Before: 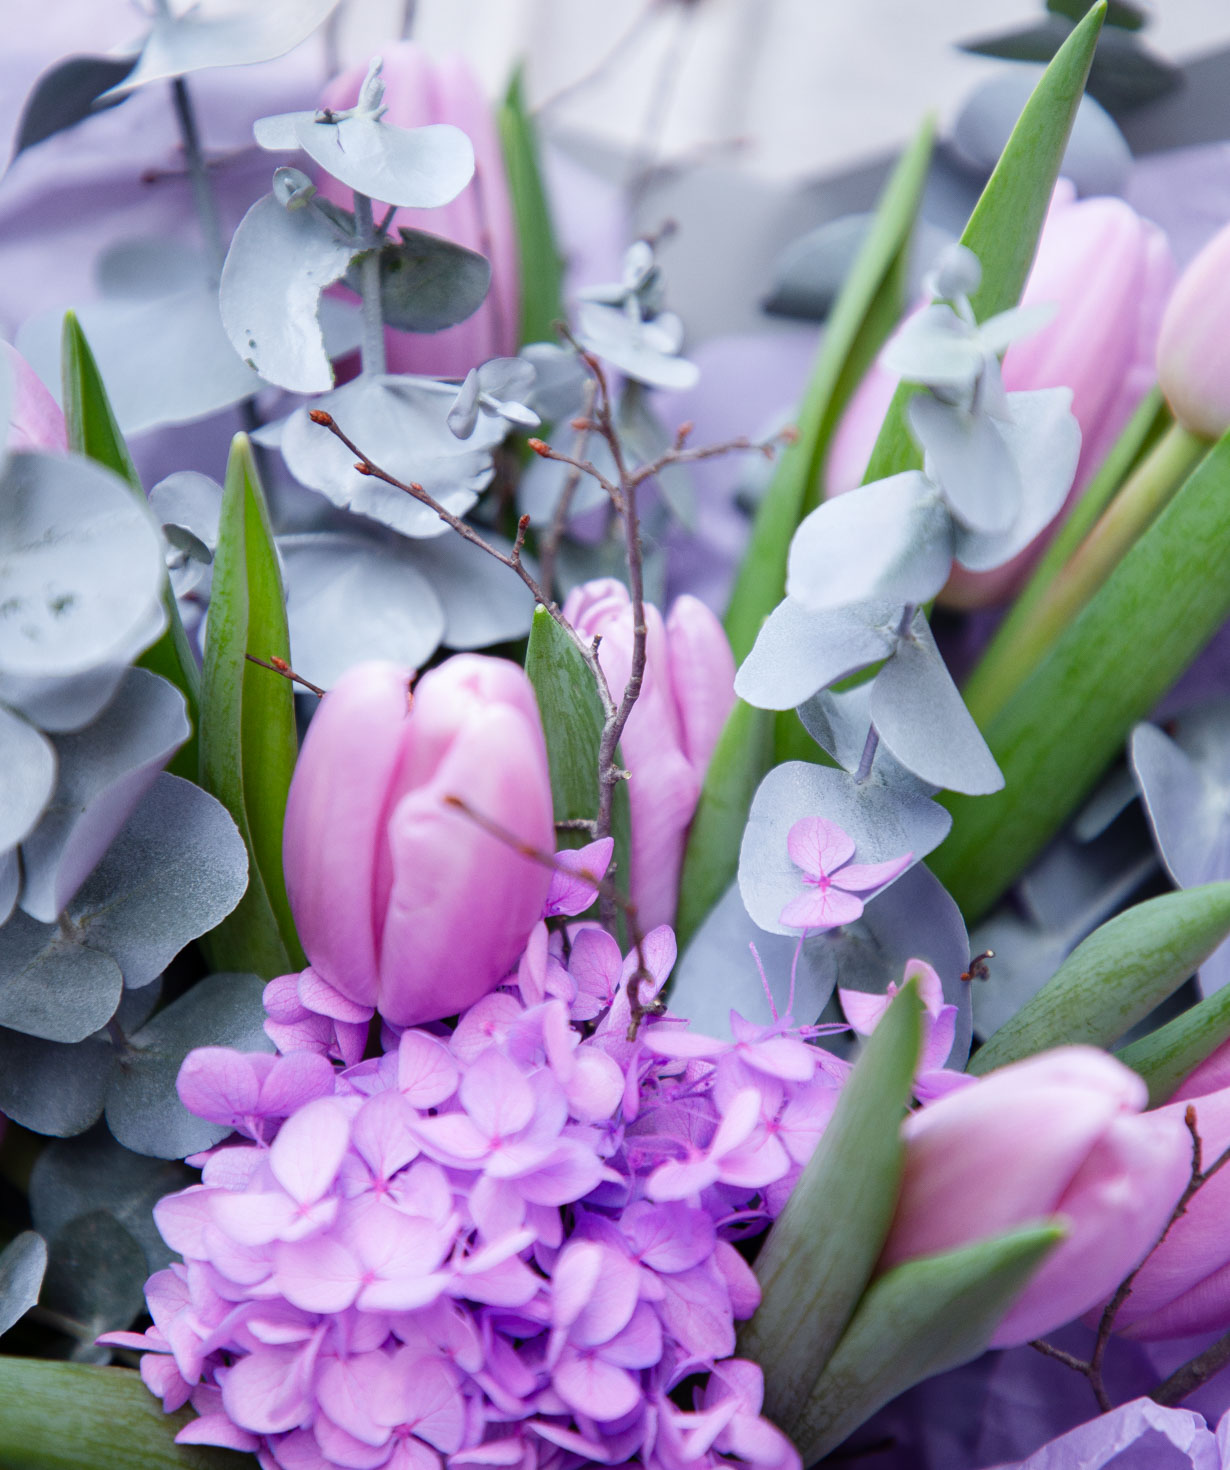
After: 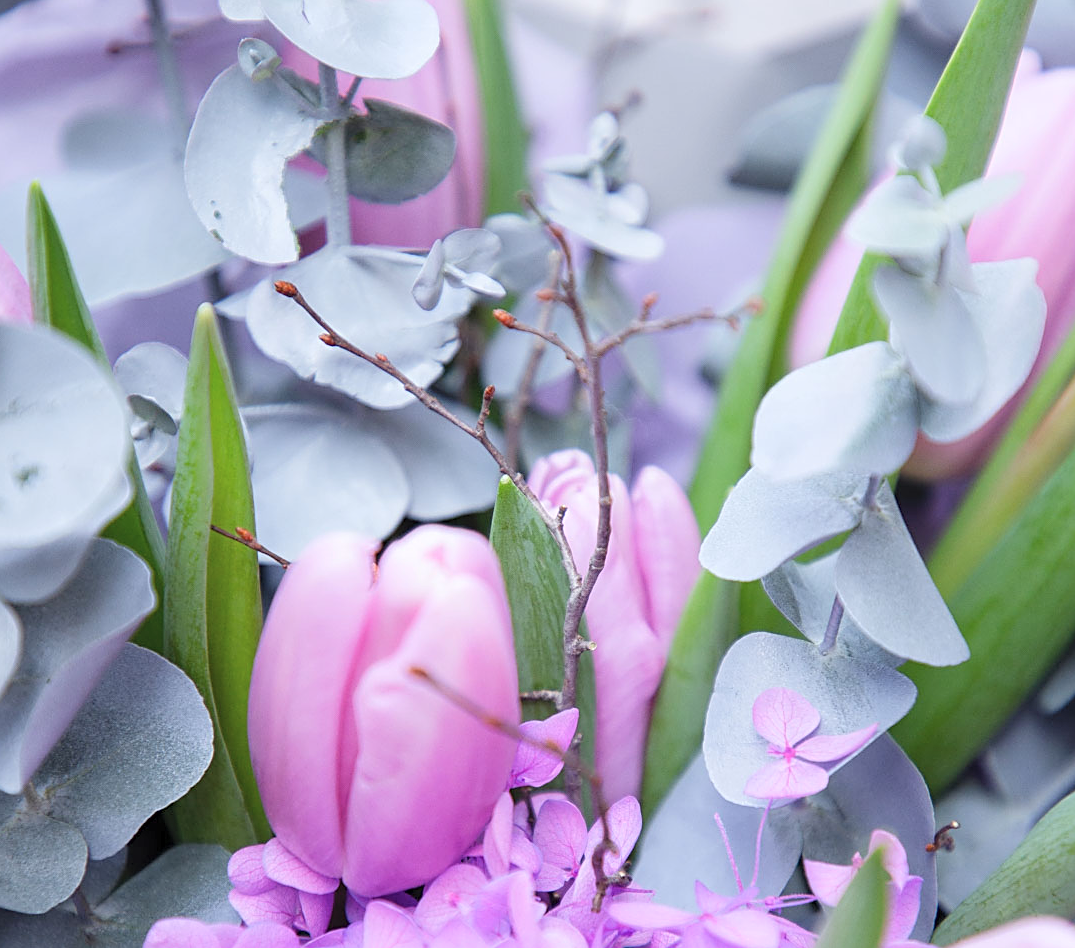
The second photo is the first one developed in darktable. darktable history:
sharpen: on, module defaults
crop: left 2.887%, top 8.843%, right 9.662%, bottom 26.643%
contrast brightness saturation: brightness 0.15
